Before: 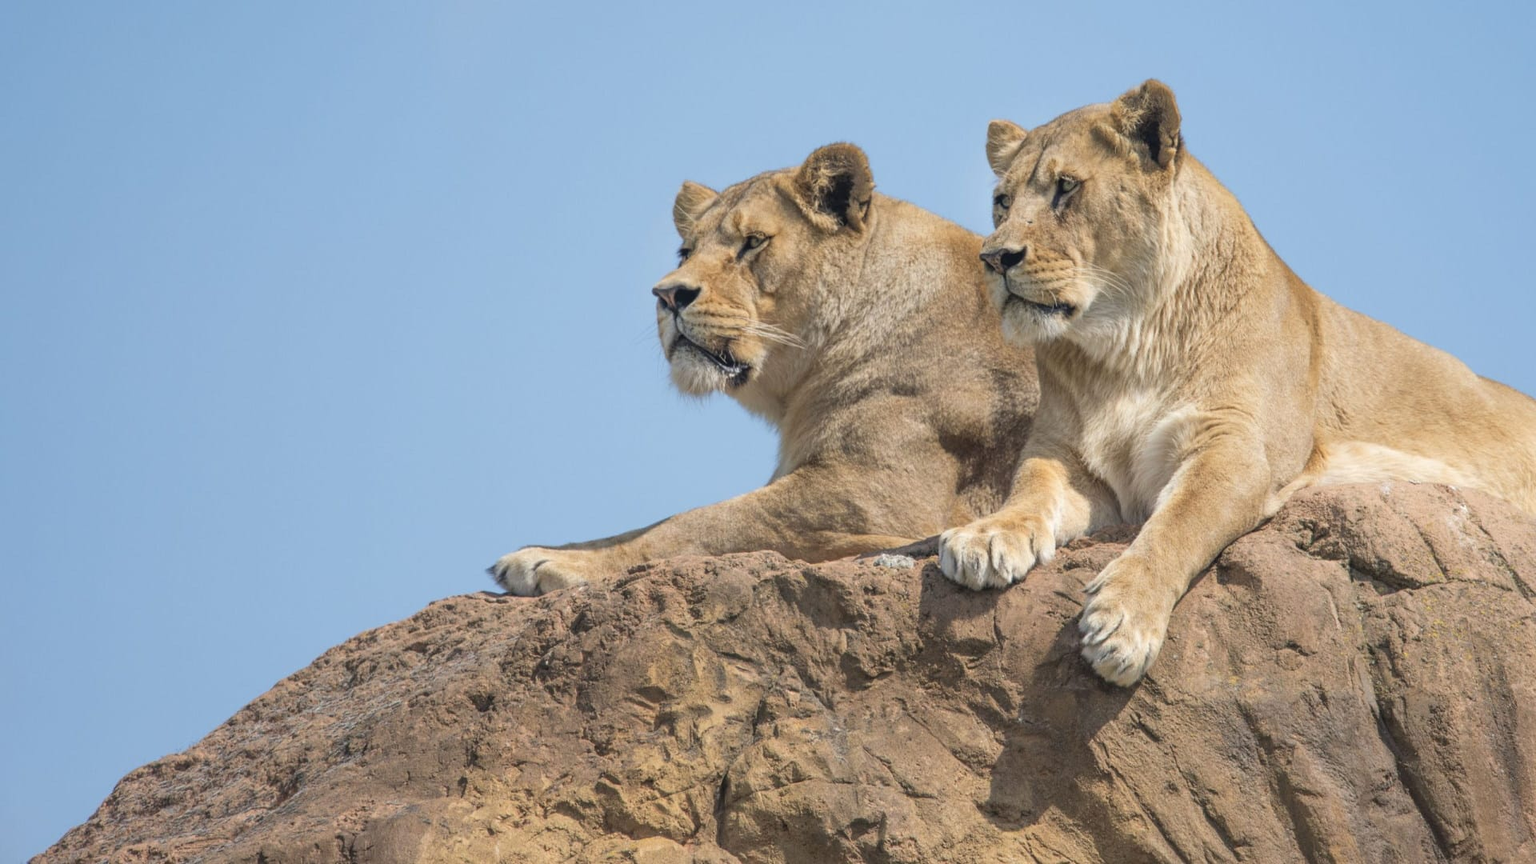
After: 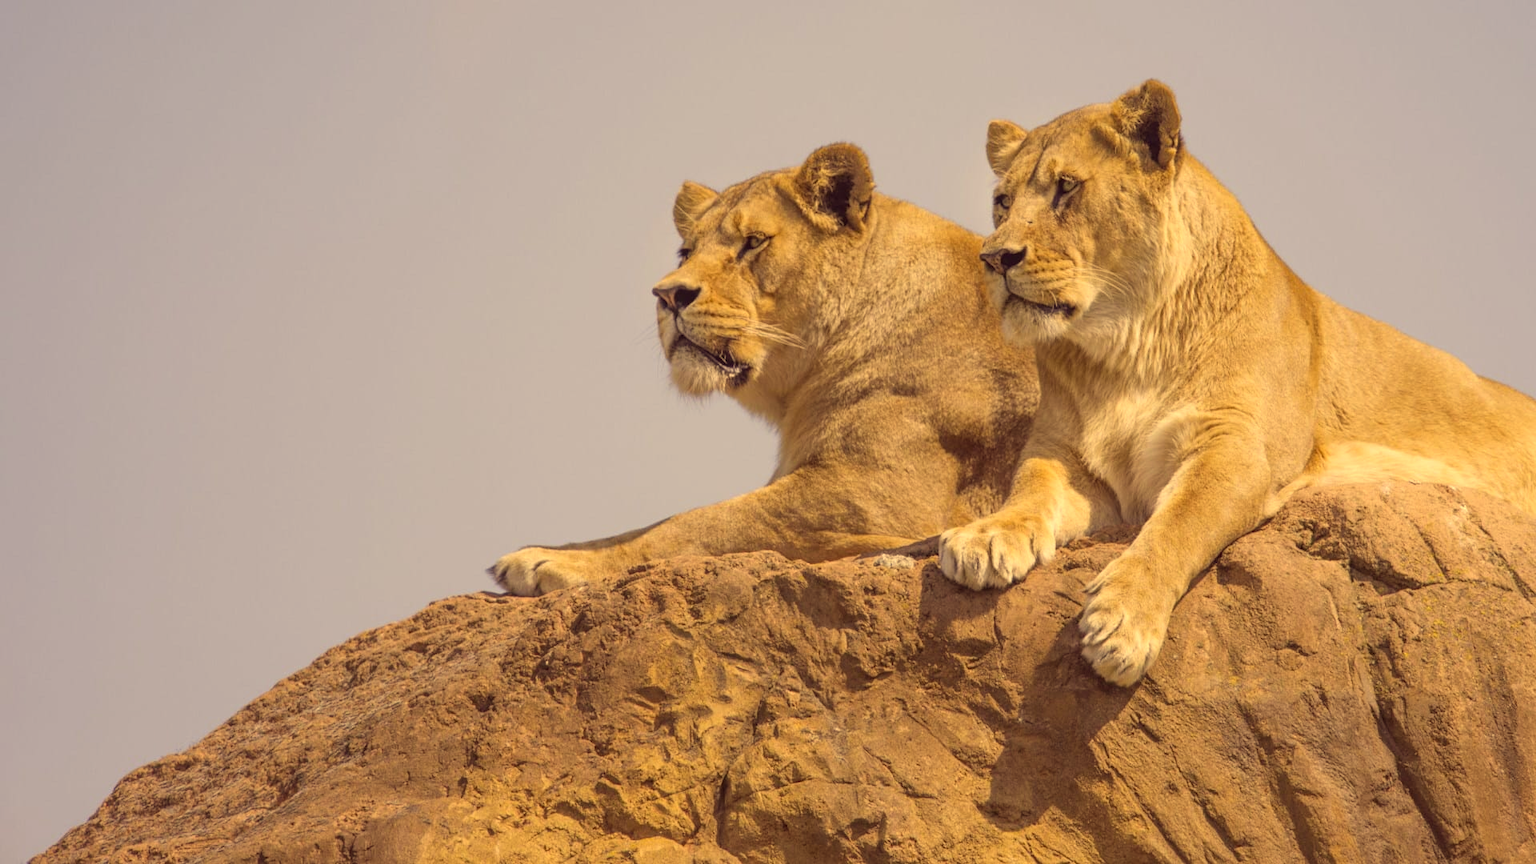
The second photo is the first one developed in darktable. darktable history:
color correction: highlights a* 9.94, highlights b* 39.5, shadows a* 13.87, shadows b* 3.23
